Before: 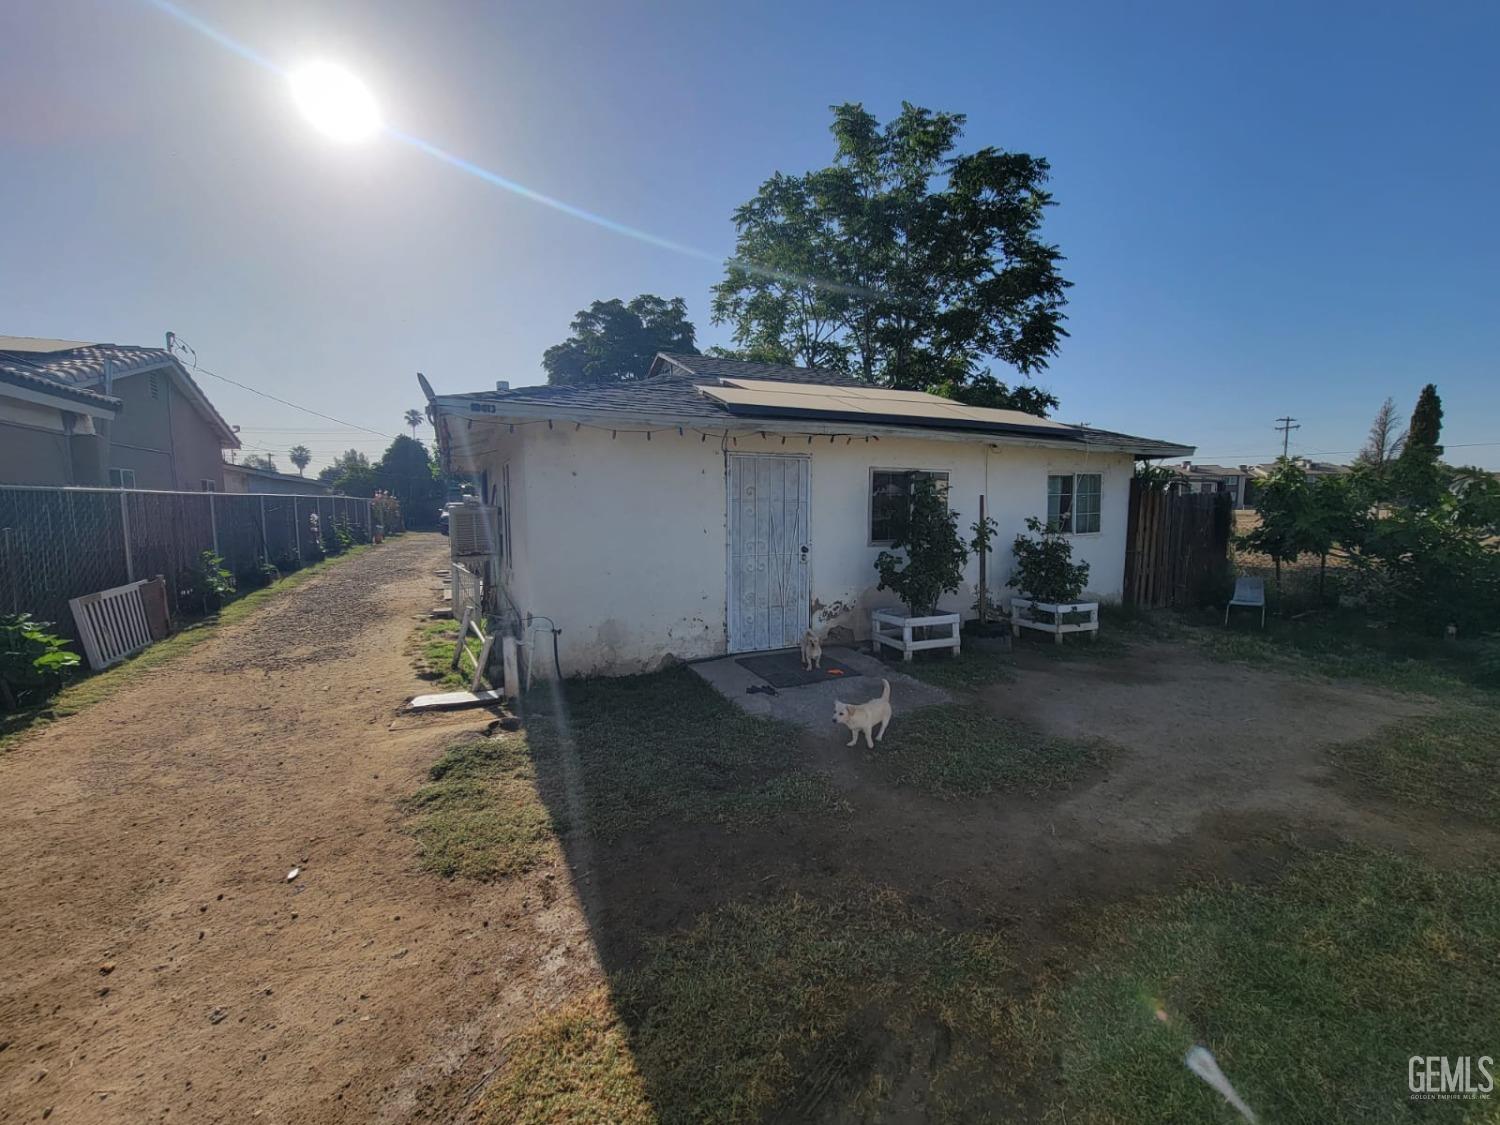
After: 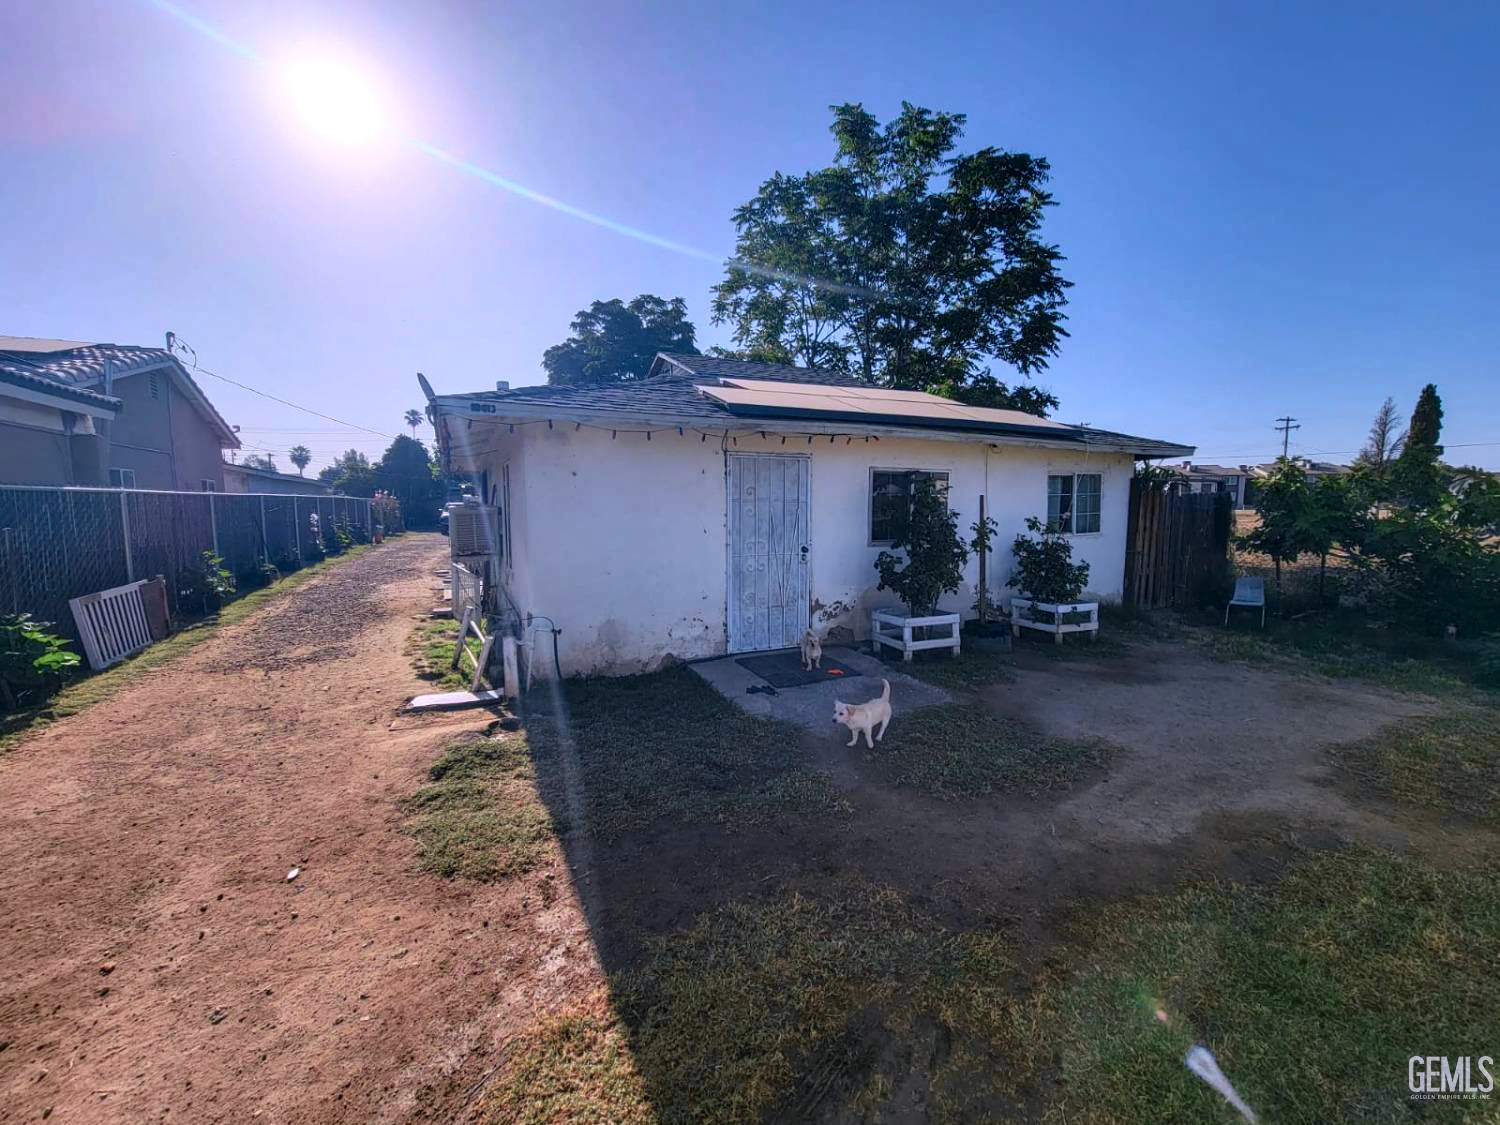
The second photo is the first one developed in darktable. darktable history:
local contrast: on, module defaults
white balance: red 1.066, blue 1.119
base curve: curves: ch0 [(0, 0) (0.303, 0.277) (1, 1)]
tone curve: curves: ch0 [(0, 0.013) (0.104, 0.103) (0.258, 0.267) (0.448, 0.487) (0.709, 0.794) (0.886, 0.922) (0.994, 0.971)]; ch1 [(0, 0) (0.335, 0.298) (0.446, 0.413) (0.488, 0.484) (0.515, 0.508) (0.566, 0.593) (0.635, 0.661) (1, 1)]; ch2 [(0, 0) (0.314, 0.301) (0.437, 0.403) (0.502, 0.494) (0.528, 0.54) (0.557, 0.559) (0.612, 0.62) (0.715, 0.691) (1, 1)], color space Lab, independent channels, preserve colors none
